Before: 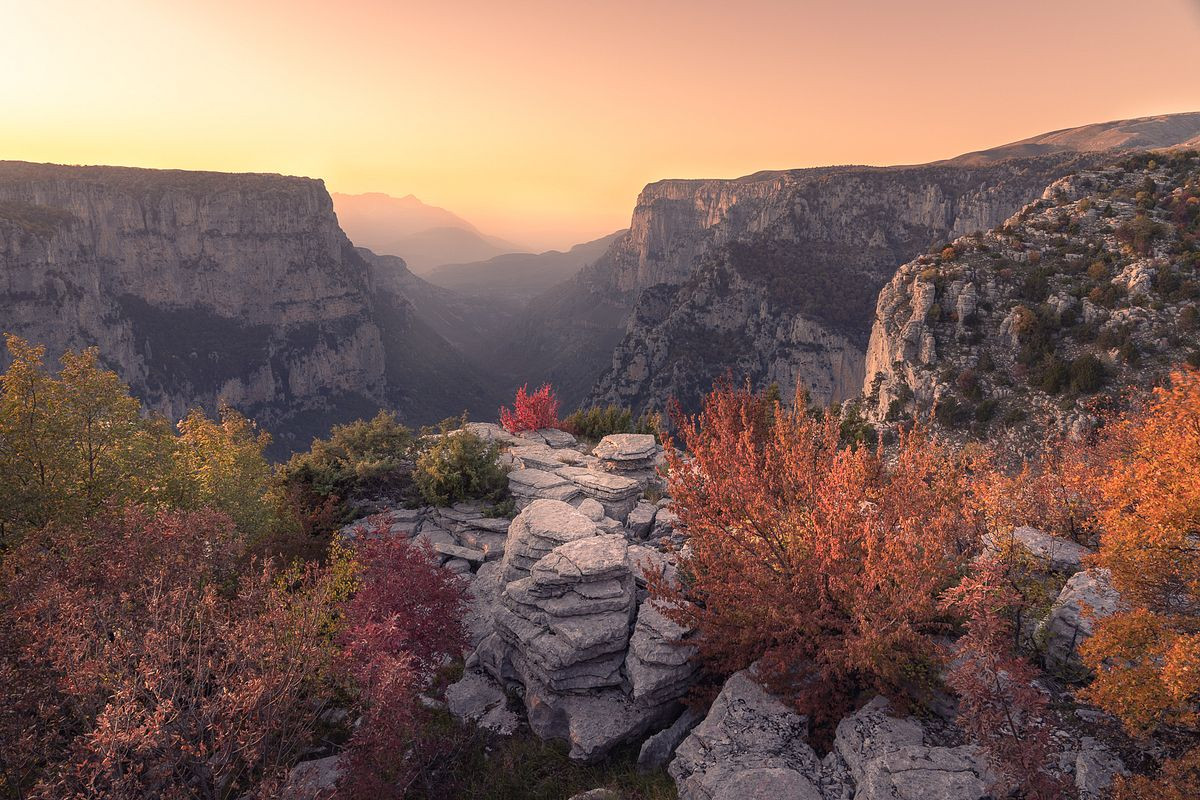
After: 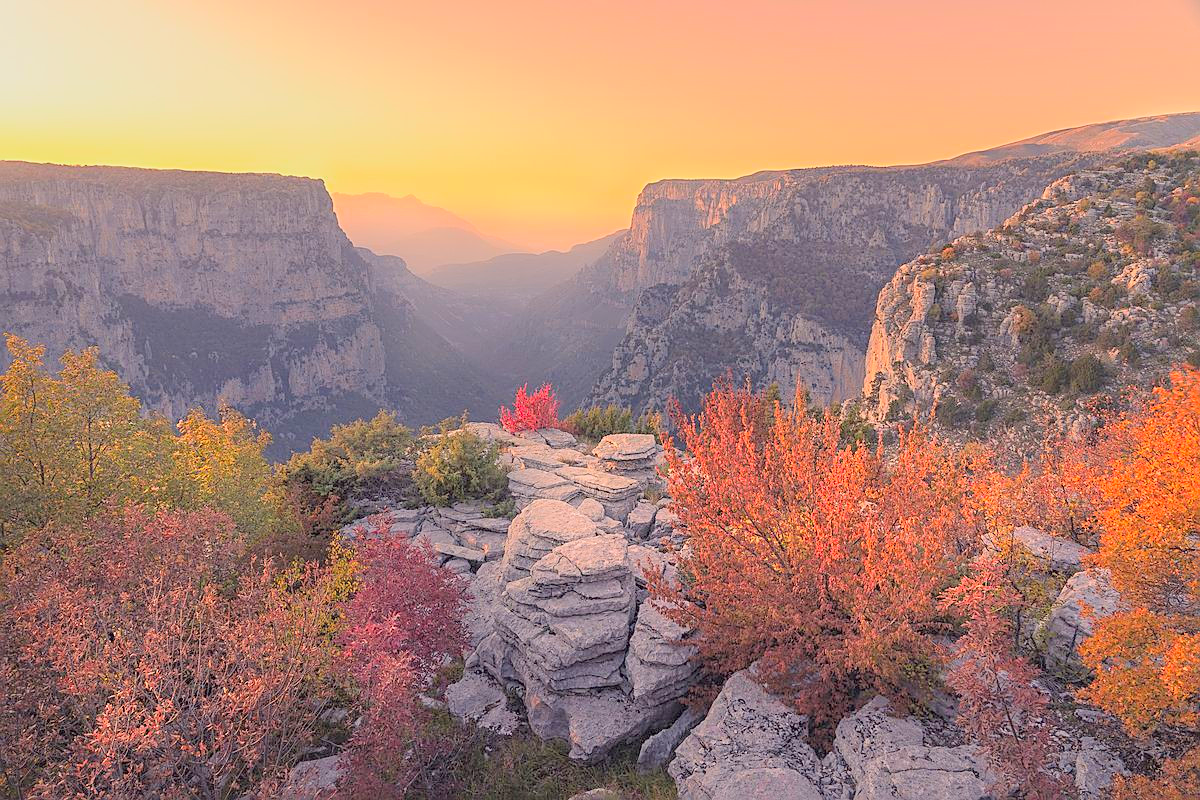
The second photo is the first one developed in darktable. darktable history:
global tonemap: drago (0.7, 100)
exposure: black level correction 0, exposure 1.675 EV, compensate exposure bias true, compensate highlight preservation false
sharpen: on, module defaults
